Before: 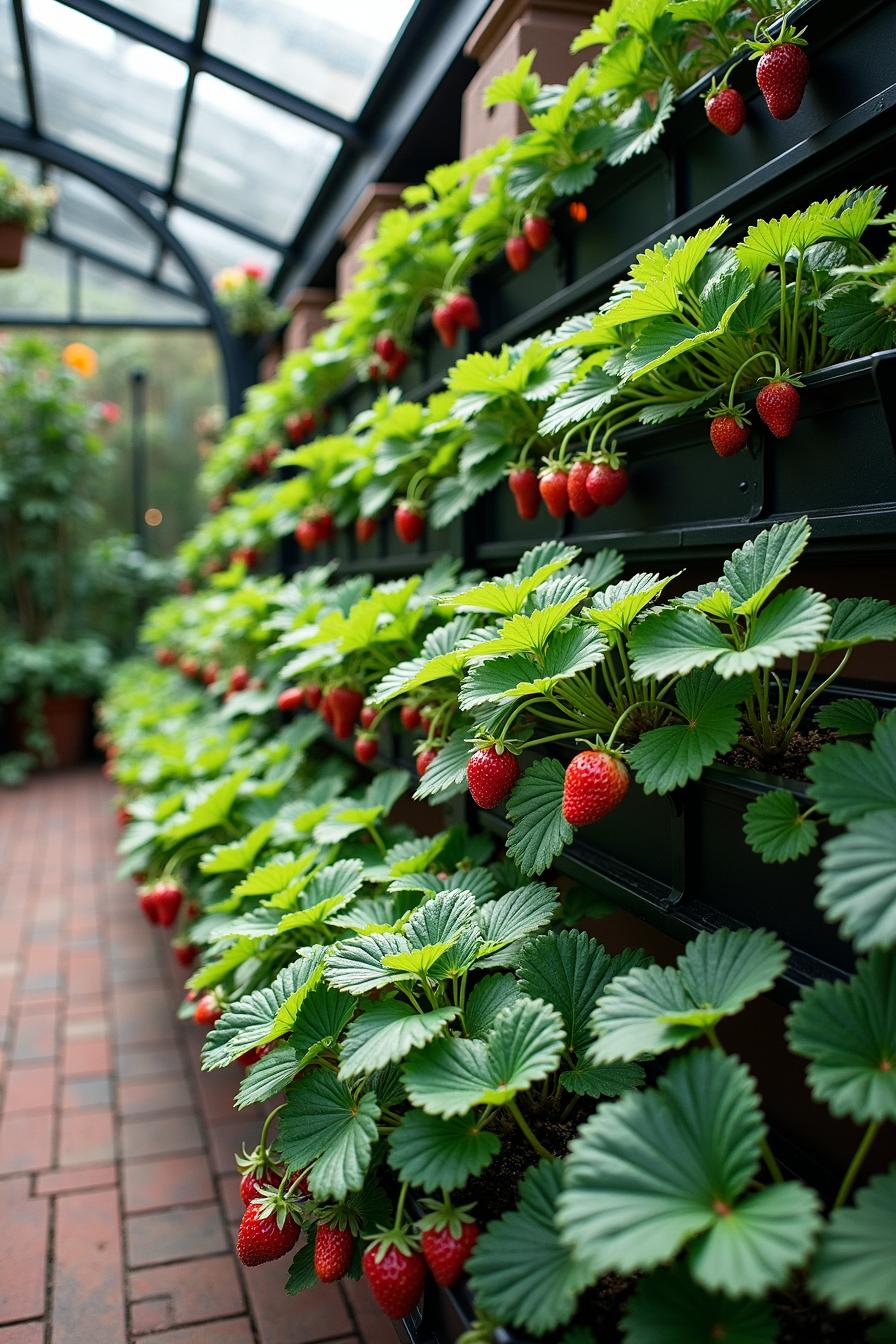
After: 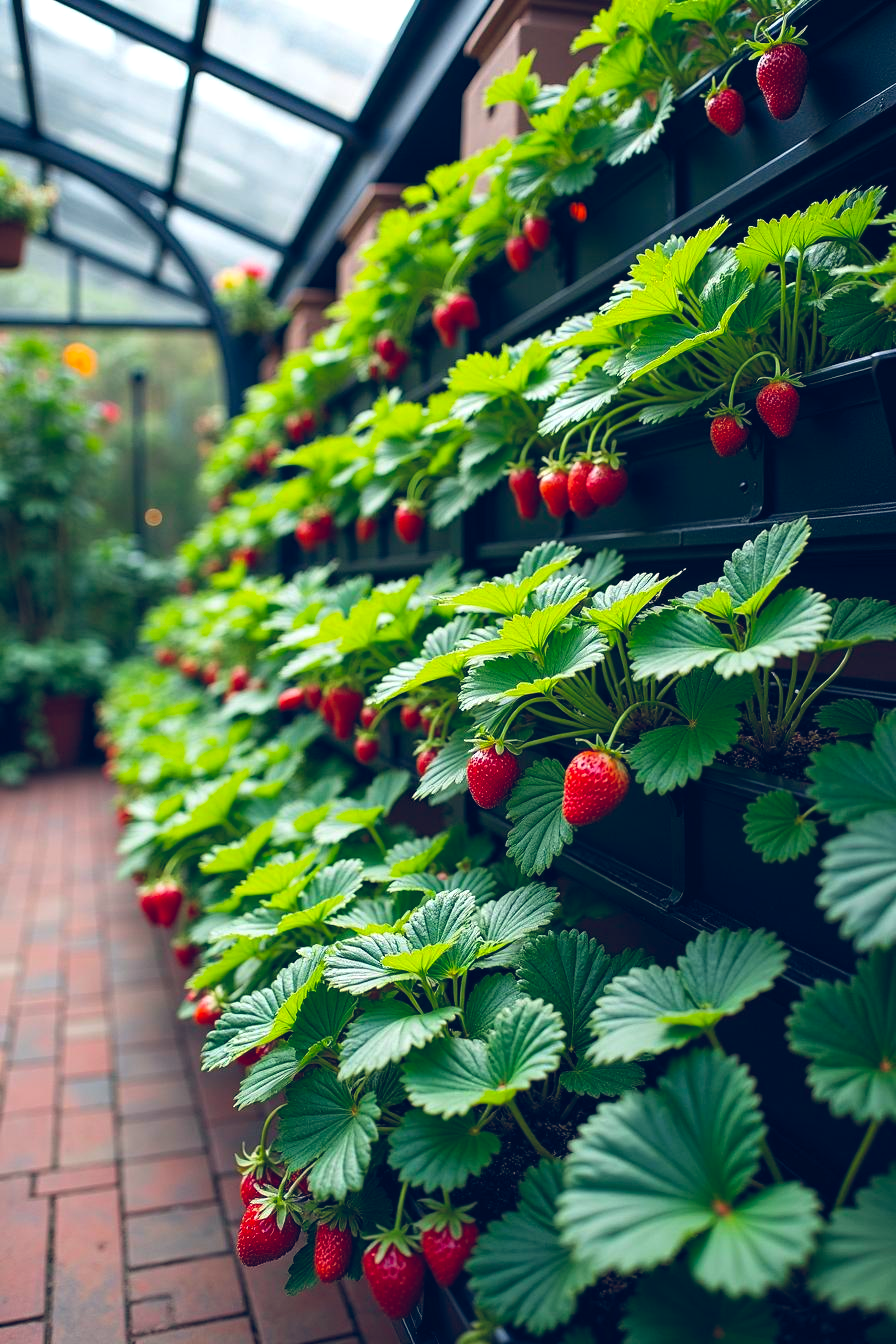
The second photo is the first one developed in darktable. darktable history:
color balance rgb: global offset › luminance 0.419%, global offset › chroma 0.212%, global offset › hue 254.97°, perceptual saturation grading › global saturation 19.744%, perceptual brilliance grading › global brilliance 2.621%, perceptual brilliance grading › highlights -2.889%, perceptual brilliance grading › shadows 3.228%, contrast 4.632%
contrast brightness saturation: saturation 0.102
